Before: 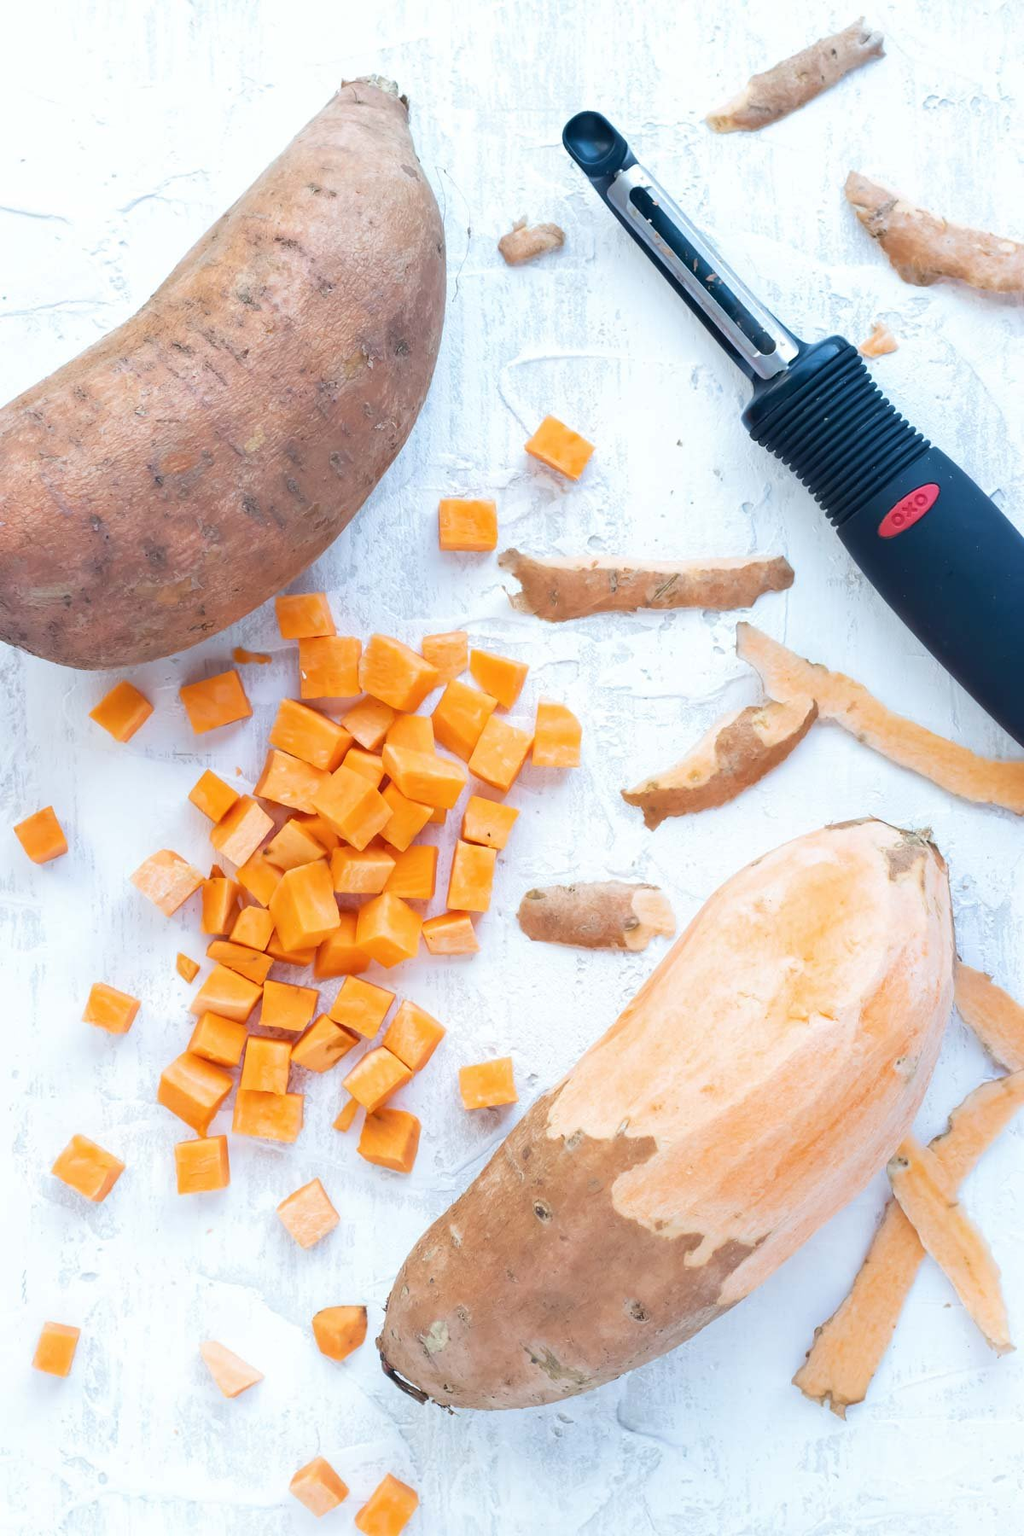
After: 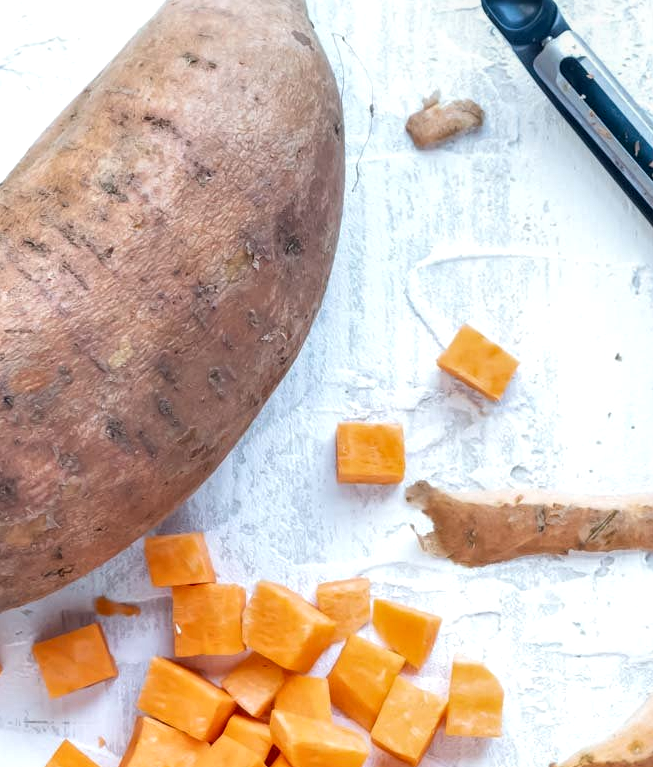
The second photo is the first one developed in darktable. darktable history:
crop: left 14.845%, top 9.026%, right 30.659%, bottom 48.332%
local contrast: highlights 23%, detail 150%
